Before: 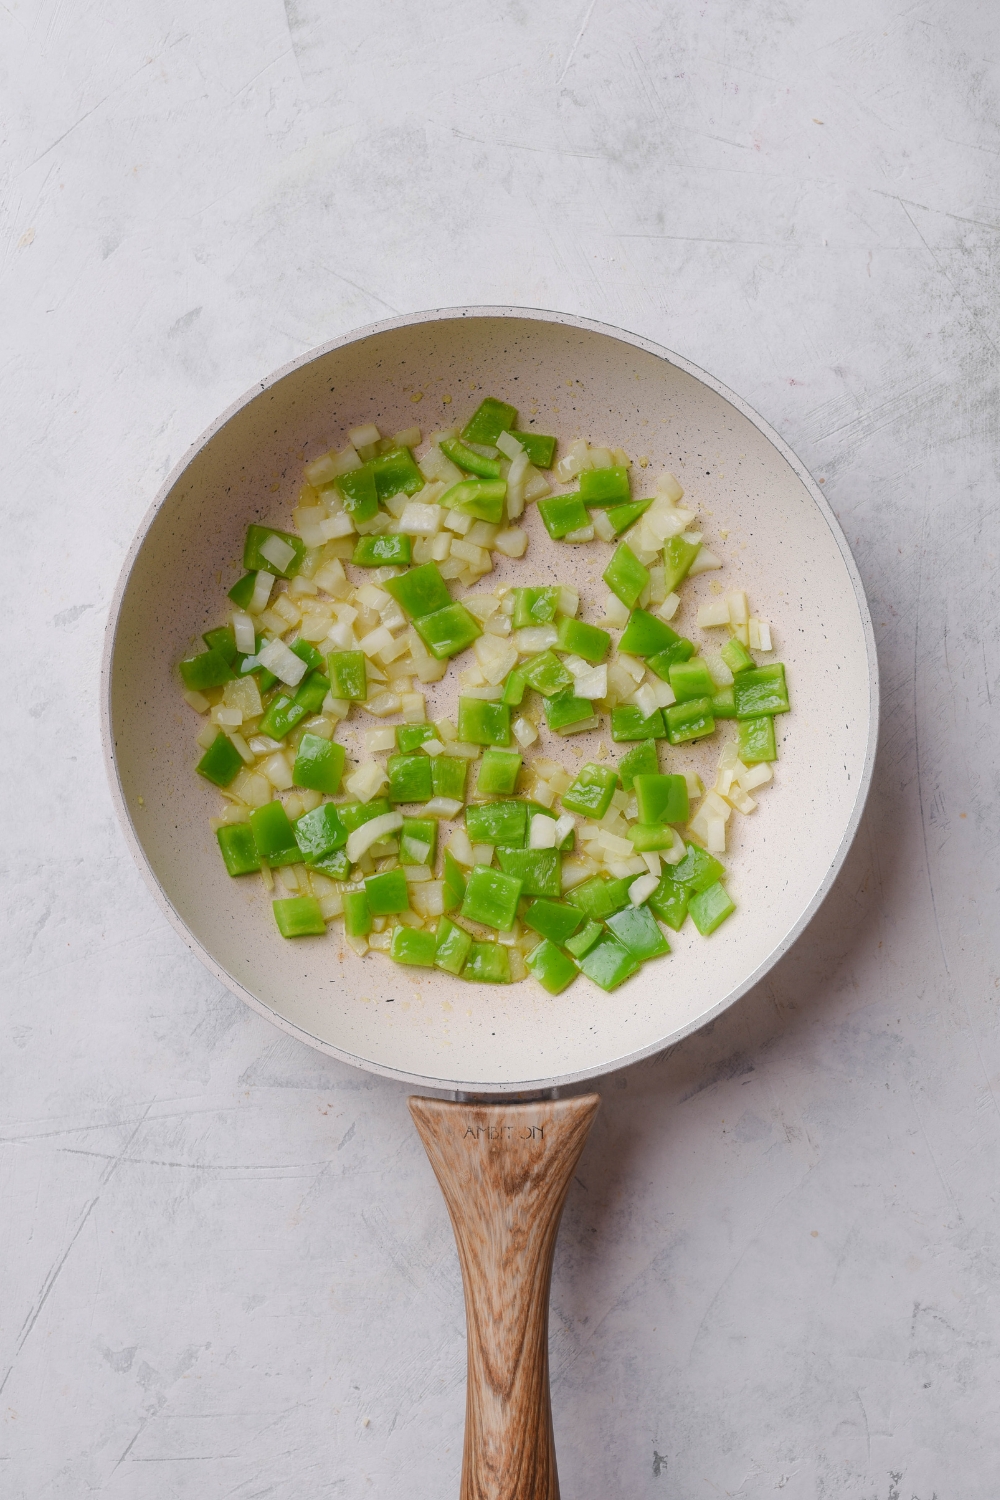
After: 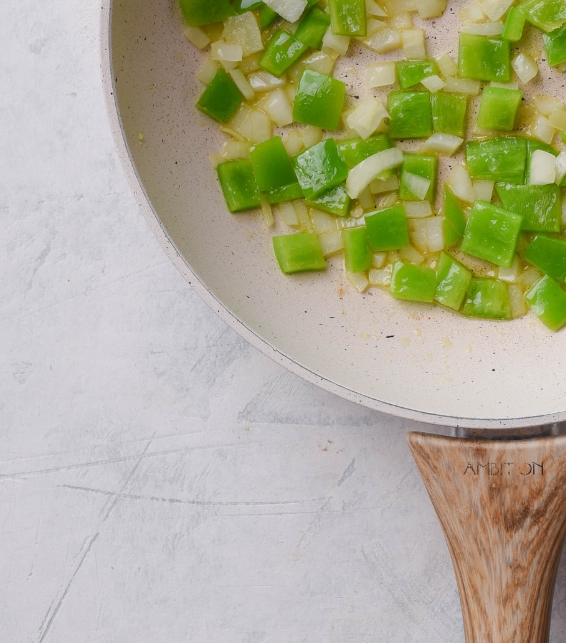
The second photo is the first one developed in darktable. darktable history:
crop: top 44.316%, right 43.355%, bottom 12.785%
